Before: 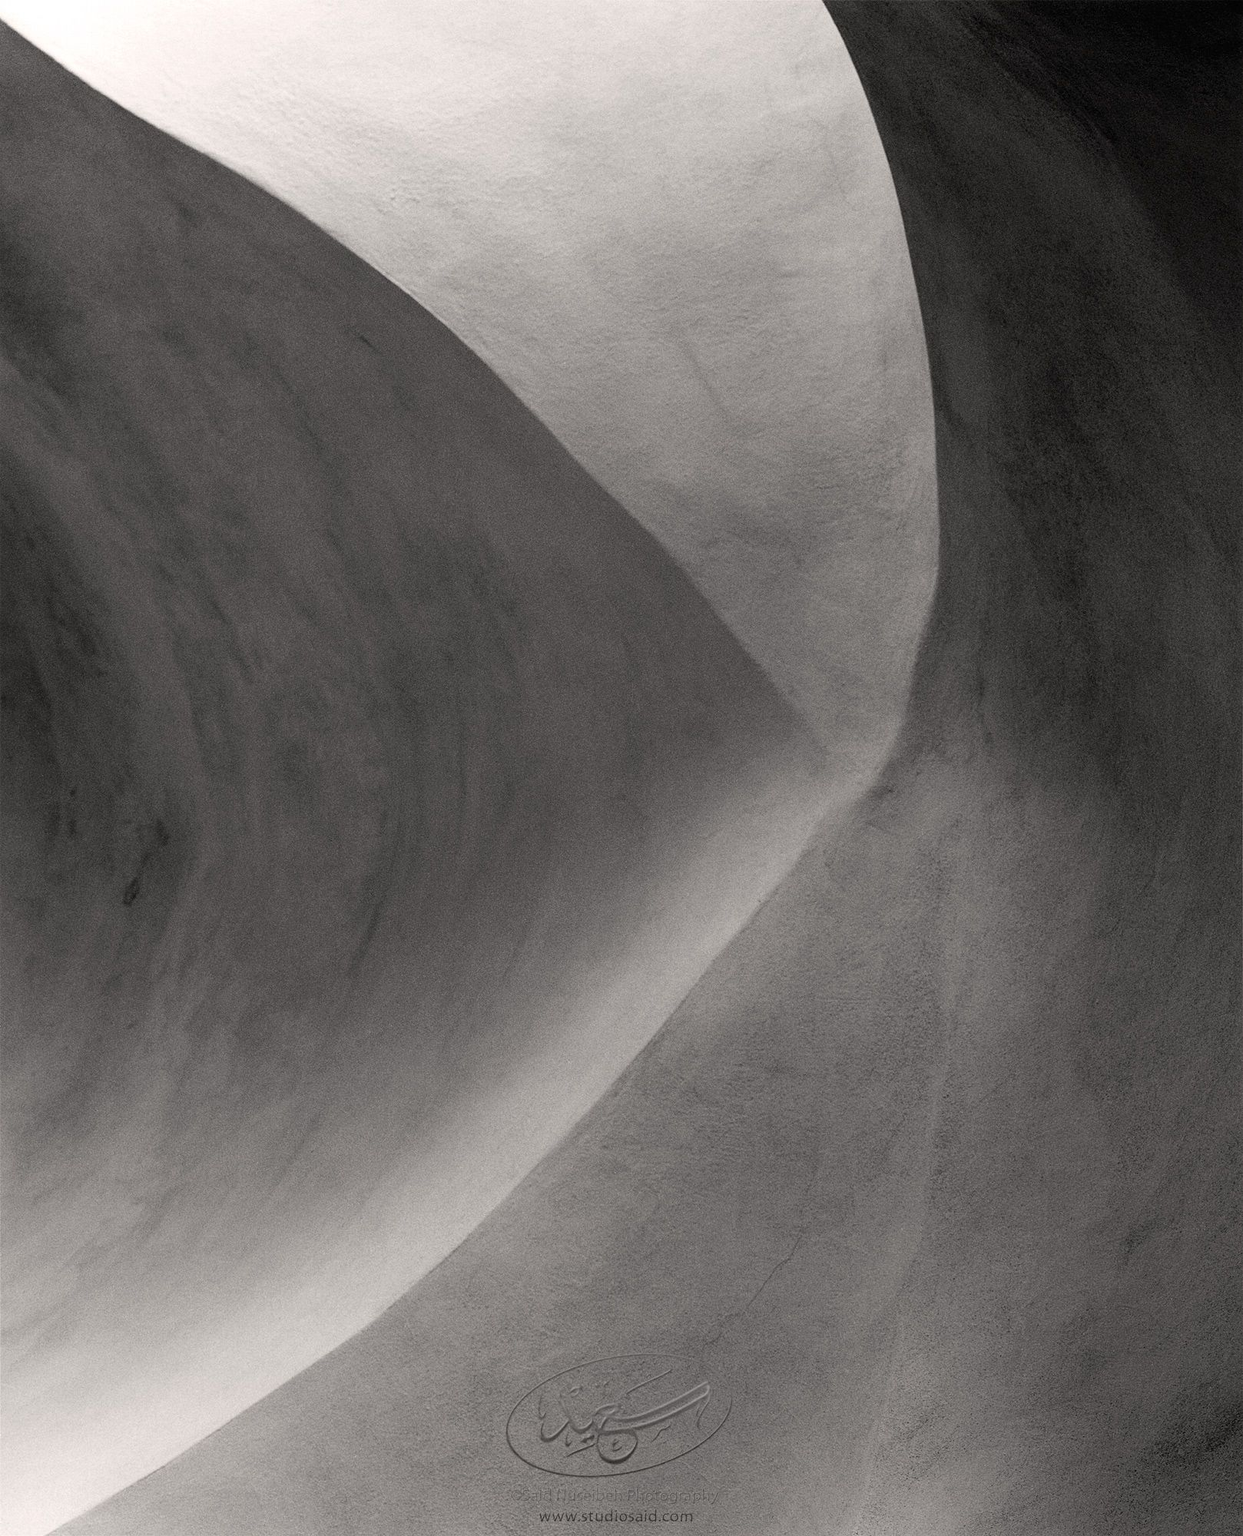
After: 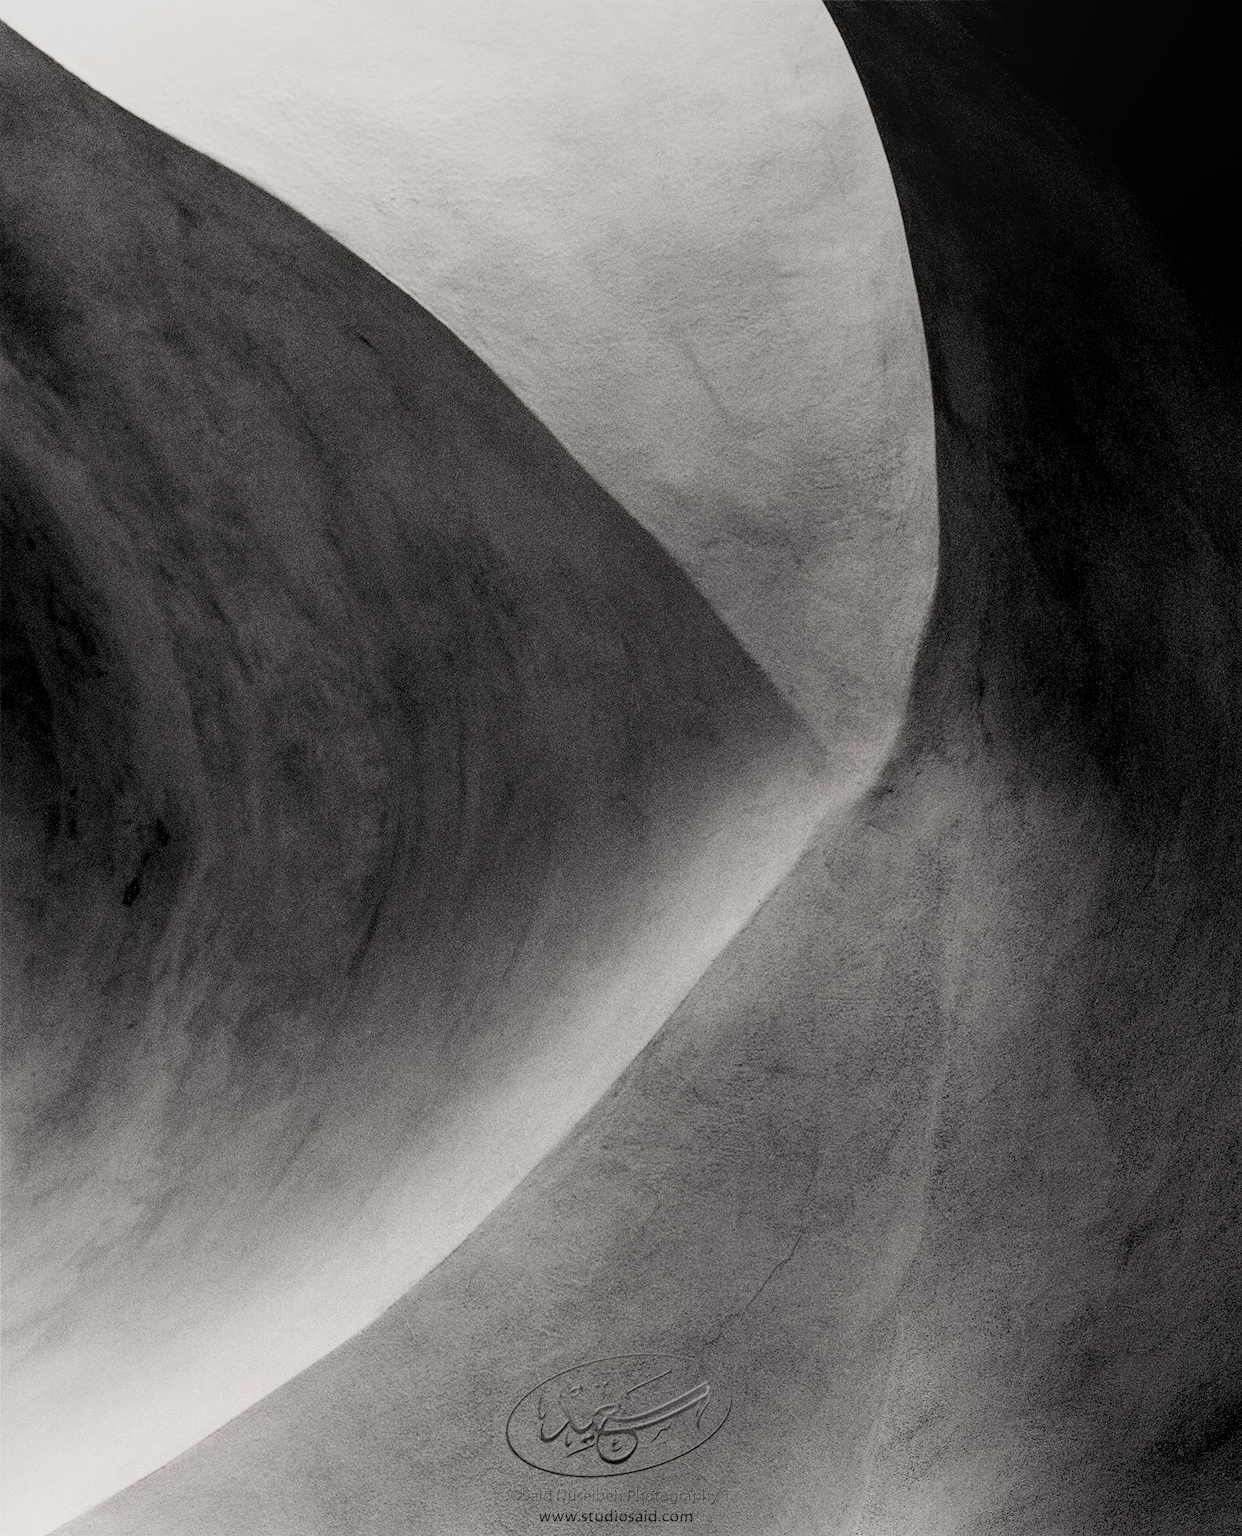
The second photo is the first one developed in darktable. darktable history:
filmic rgb: black relative exposure -5 EV, hardness 2.88, contrast 1.4, highlights saturation mix -30%
local contrast: on, module defaults
